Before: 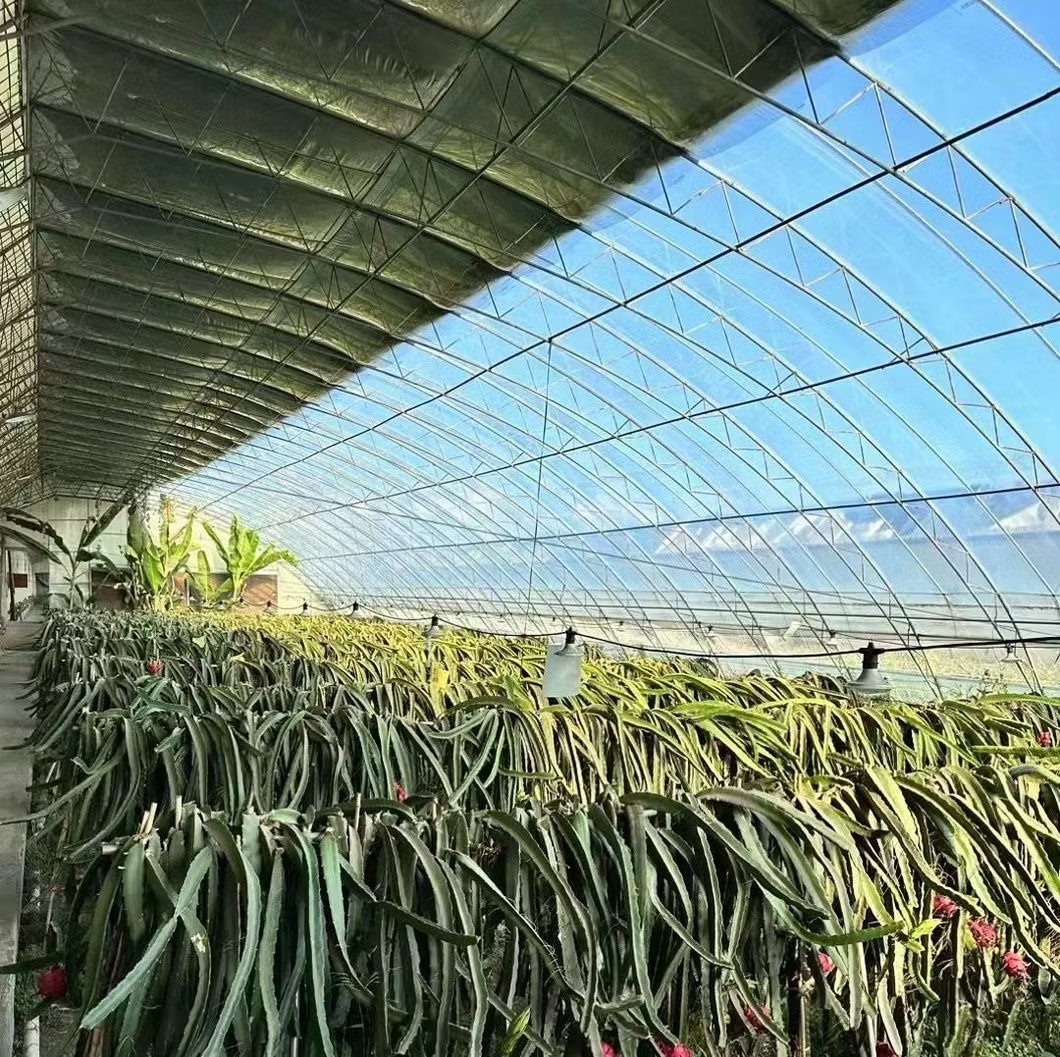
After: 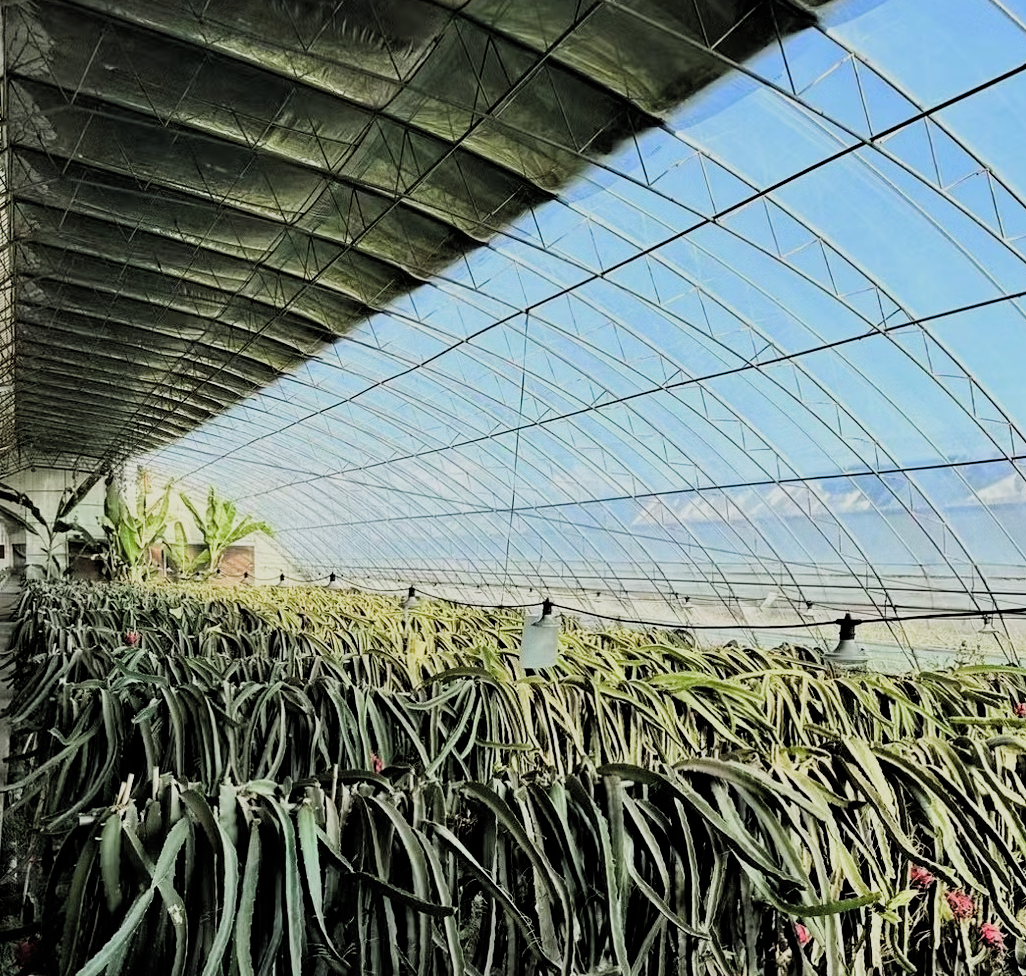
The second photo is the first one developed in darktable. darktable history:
crop: left 2.232%, top 2.752%, right 0.882%, bottom 4.888%
filmic rgb: black relative exposure -5.11 EV, white relative exposure 3.99 EV, hardness 2.9, contrast 1.192, add noise in highlights 0.001, preserve chrominance luminance Y, color science v3 (2019), use custom middle-gray values true, contrast in highlights soft
